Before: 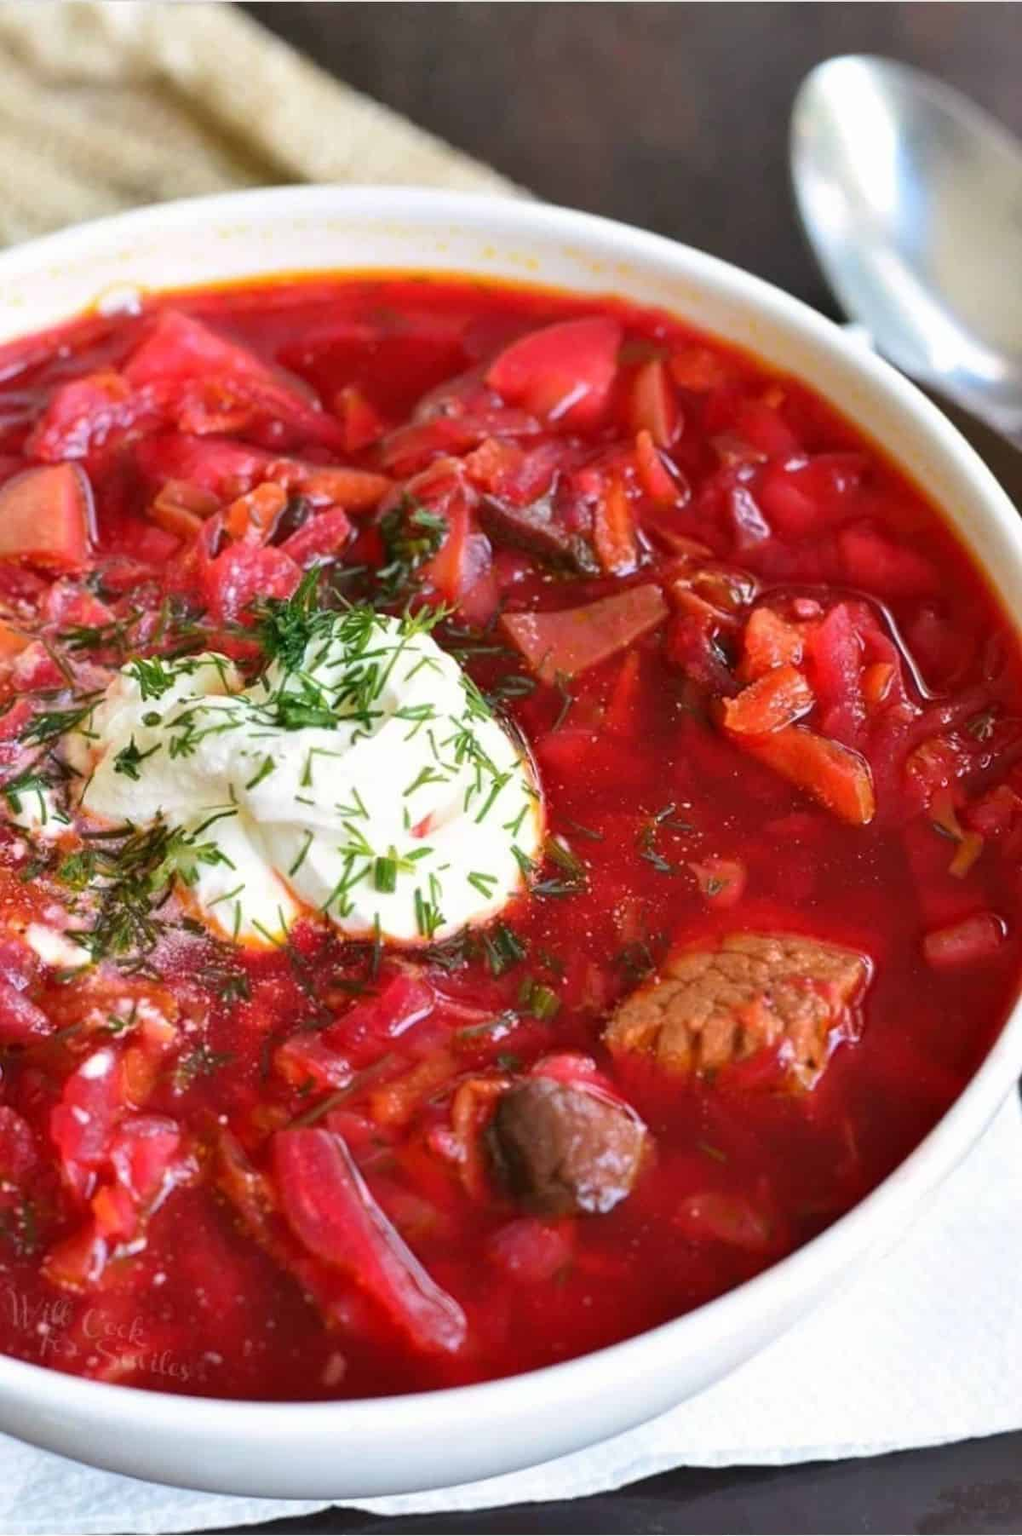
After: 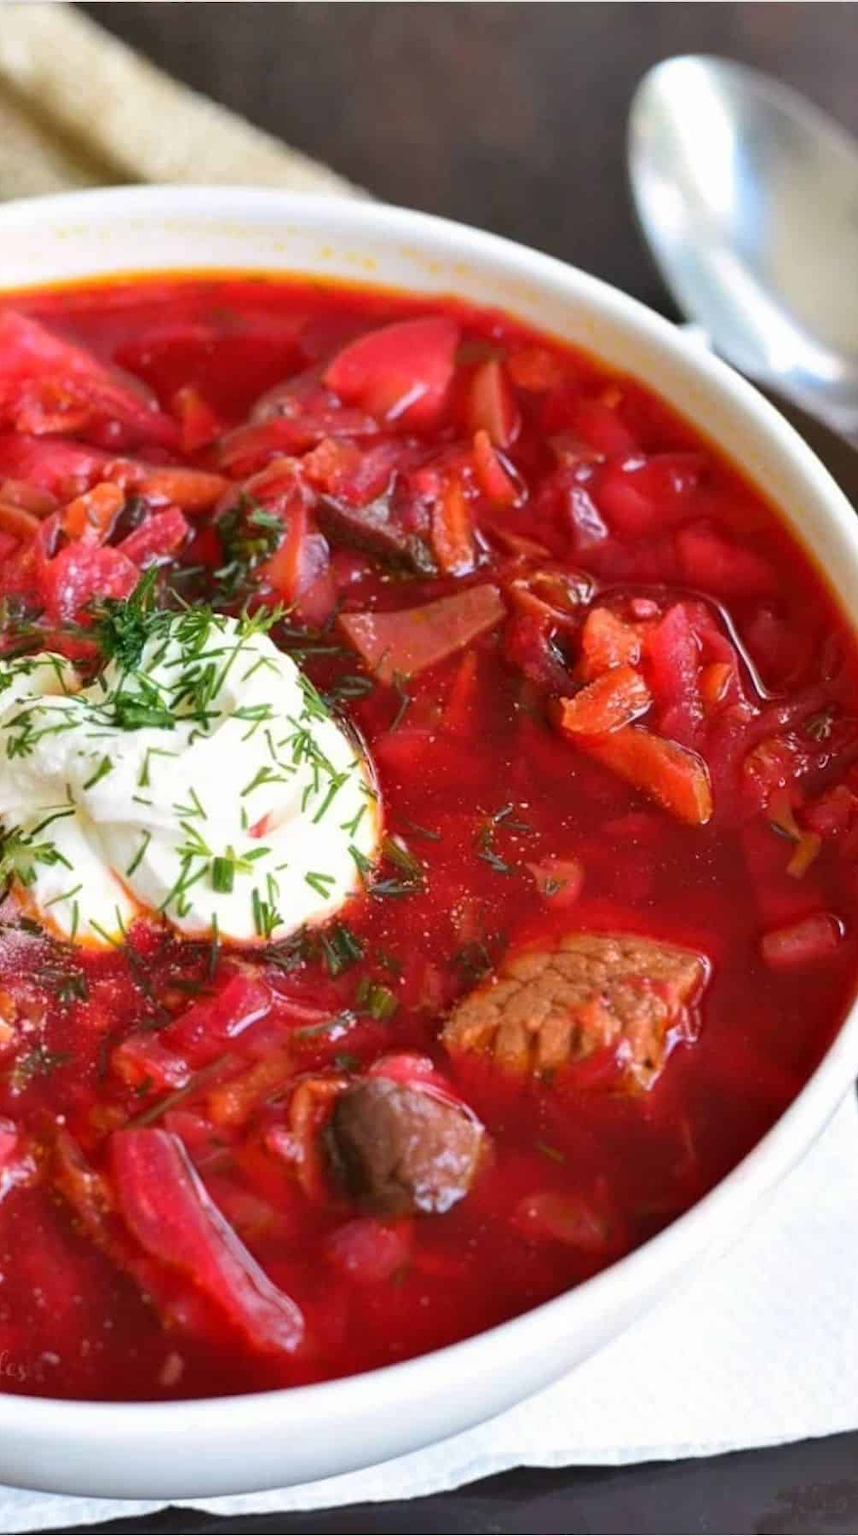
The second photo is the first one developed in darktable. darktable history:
crop: left 15.95%
